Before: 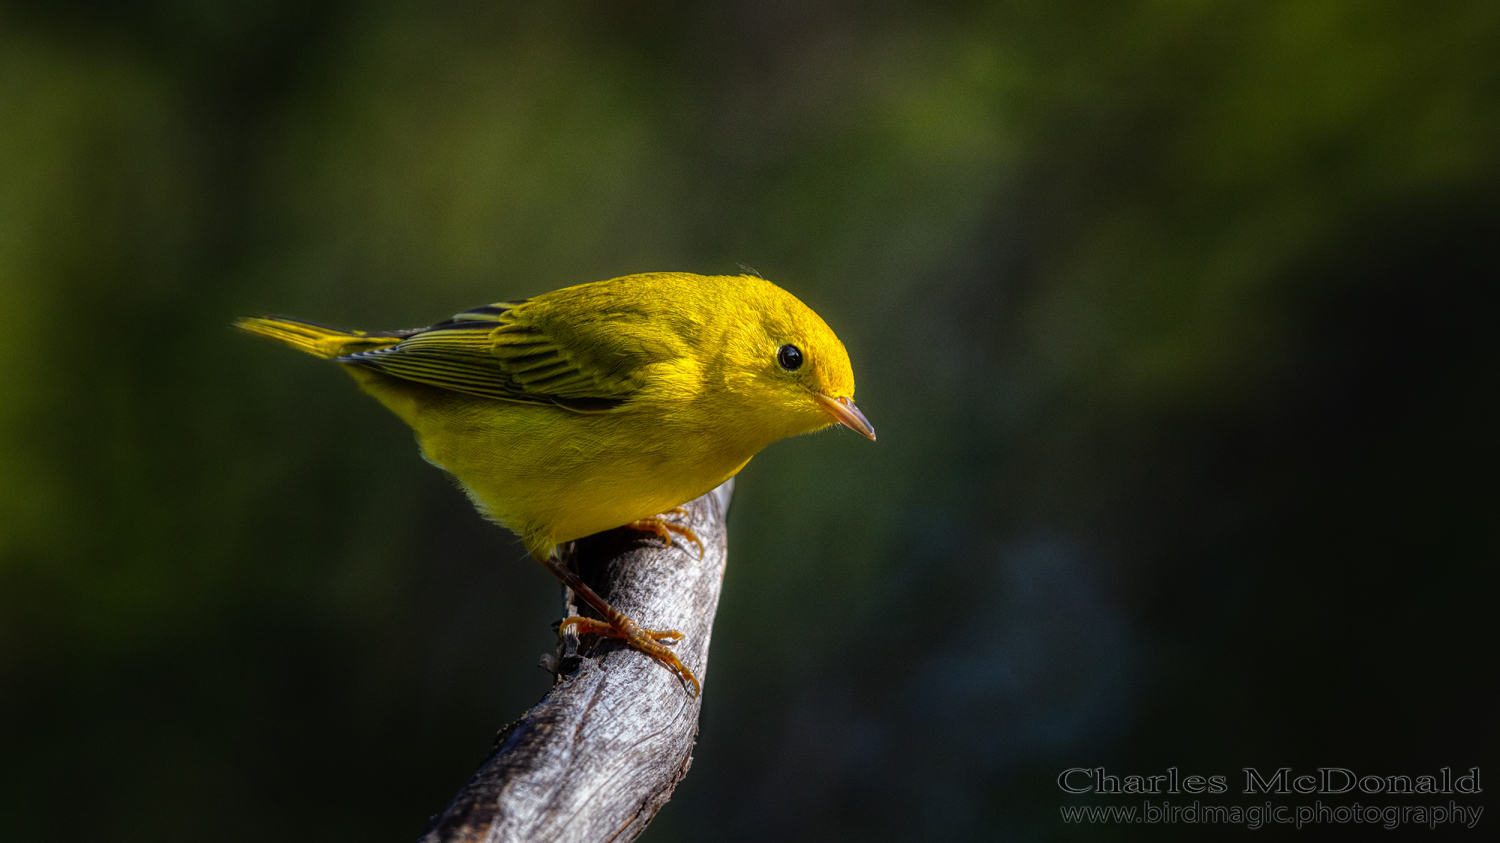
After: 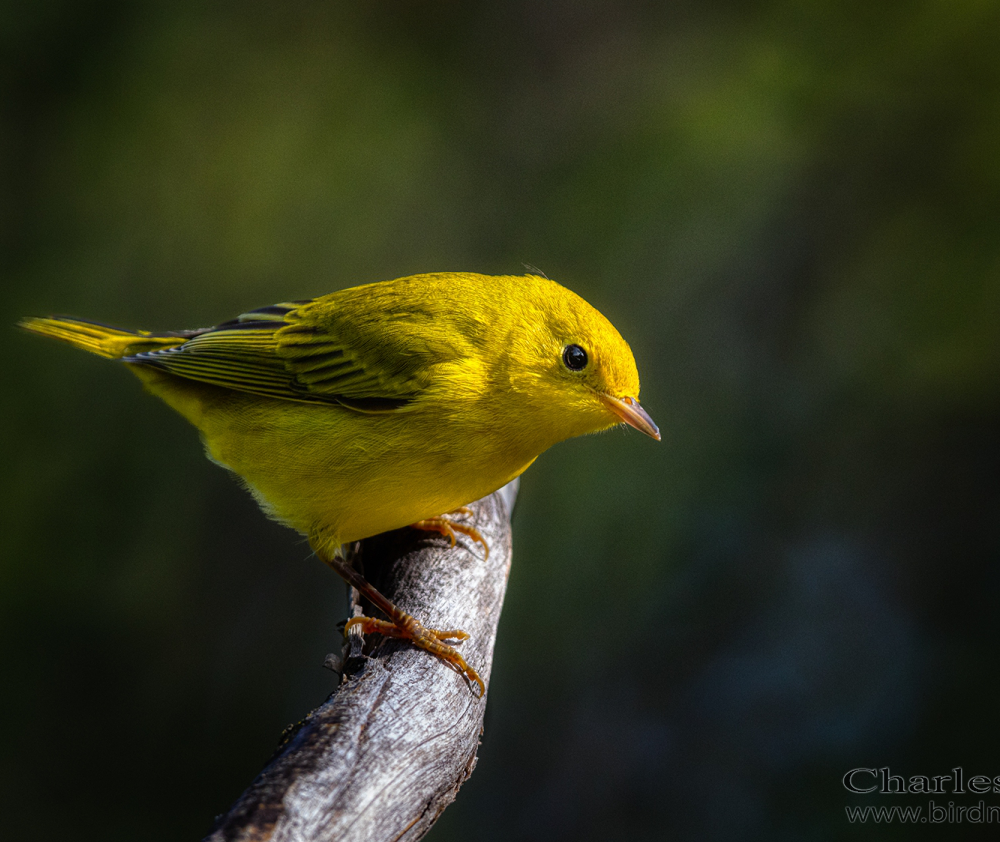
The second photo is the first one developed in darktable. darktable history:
crop and rotate: left 14.417%, right 18.914%
